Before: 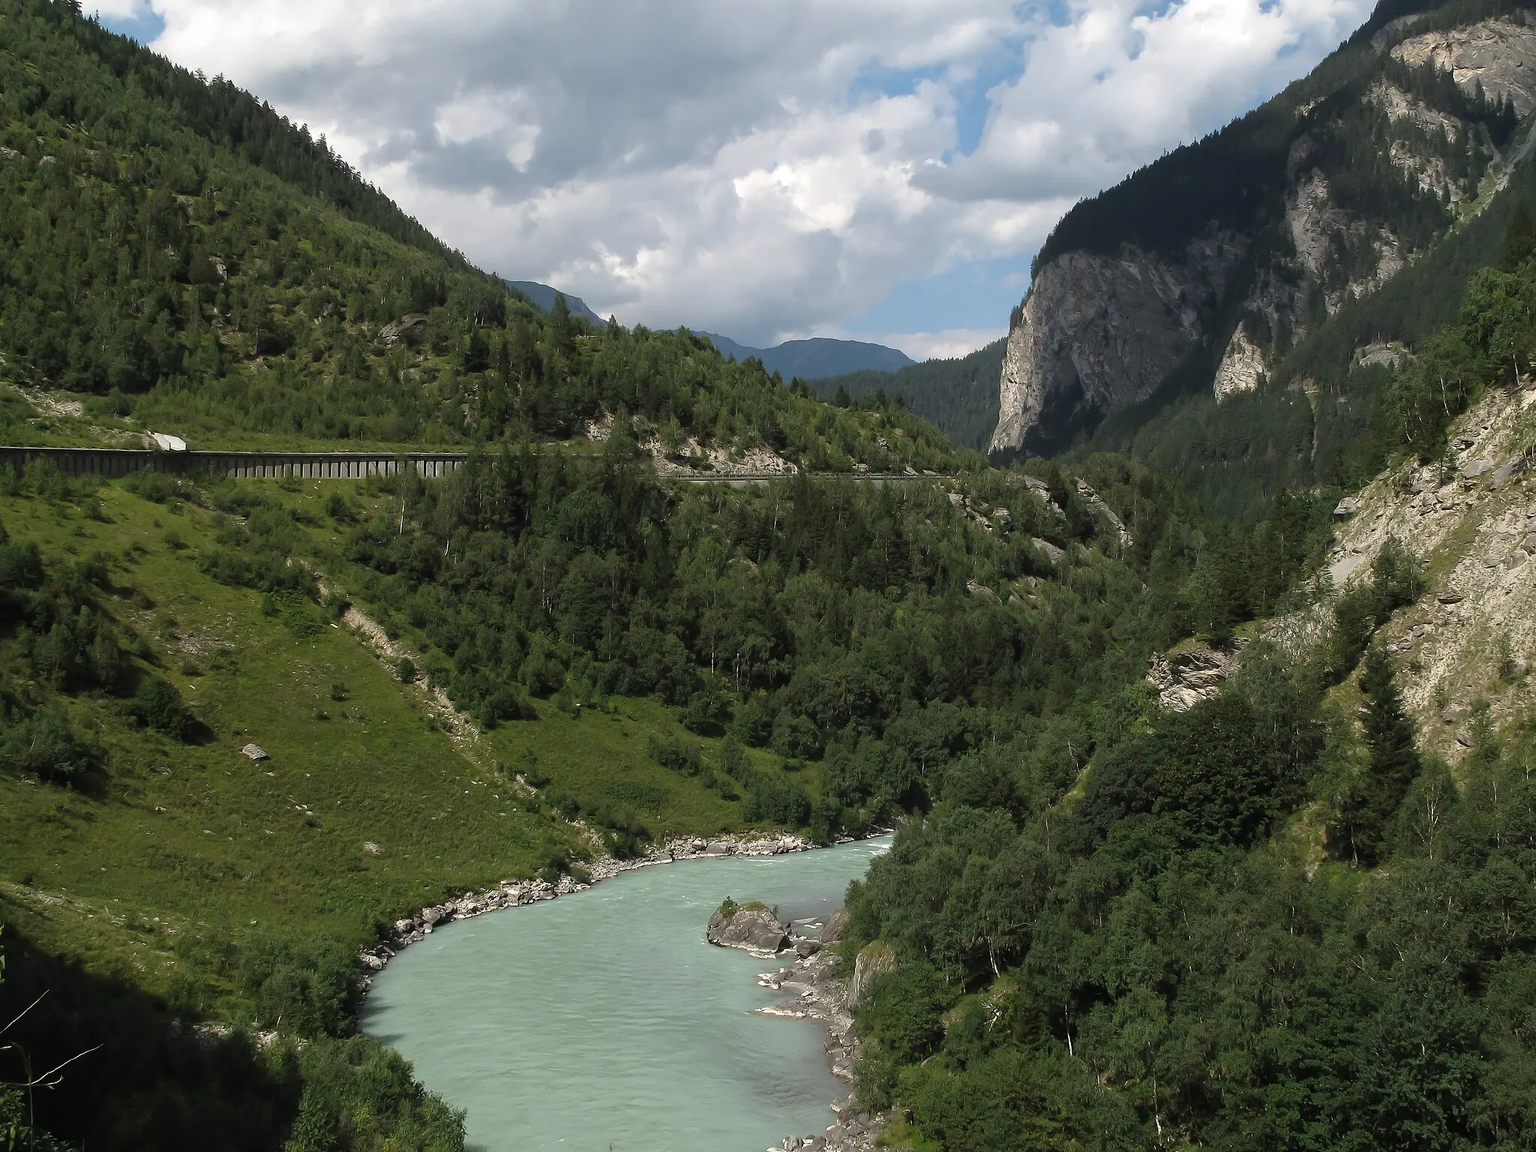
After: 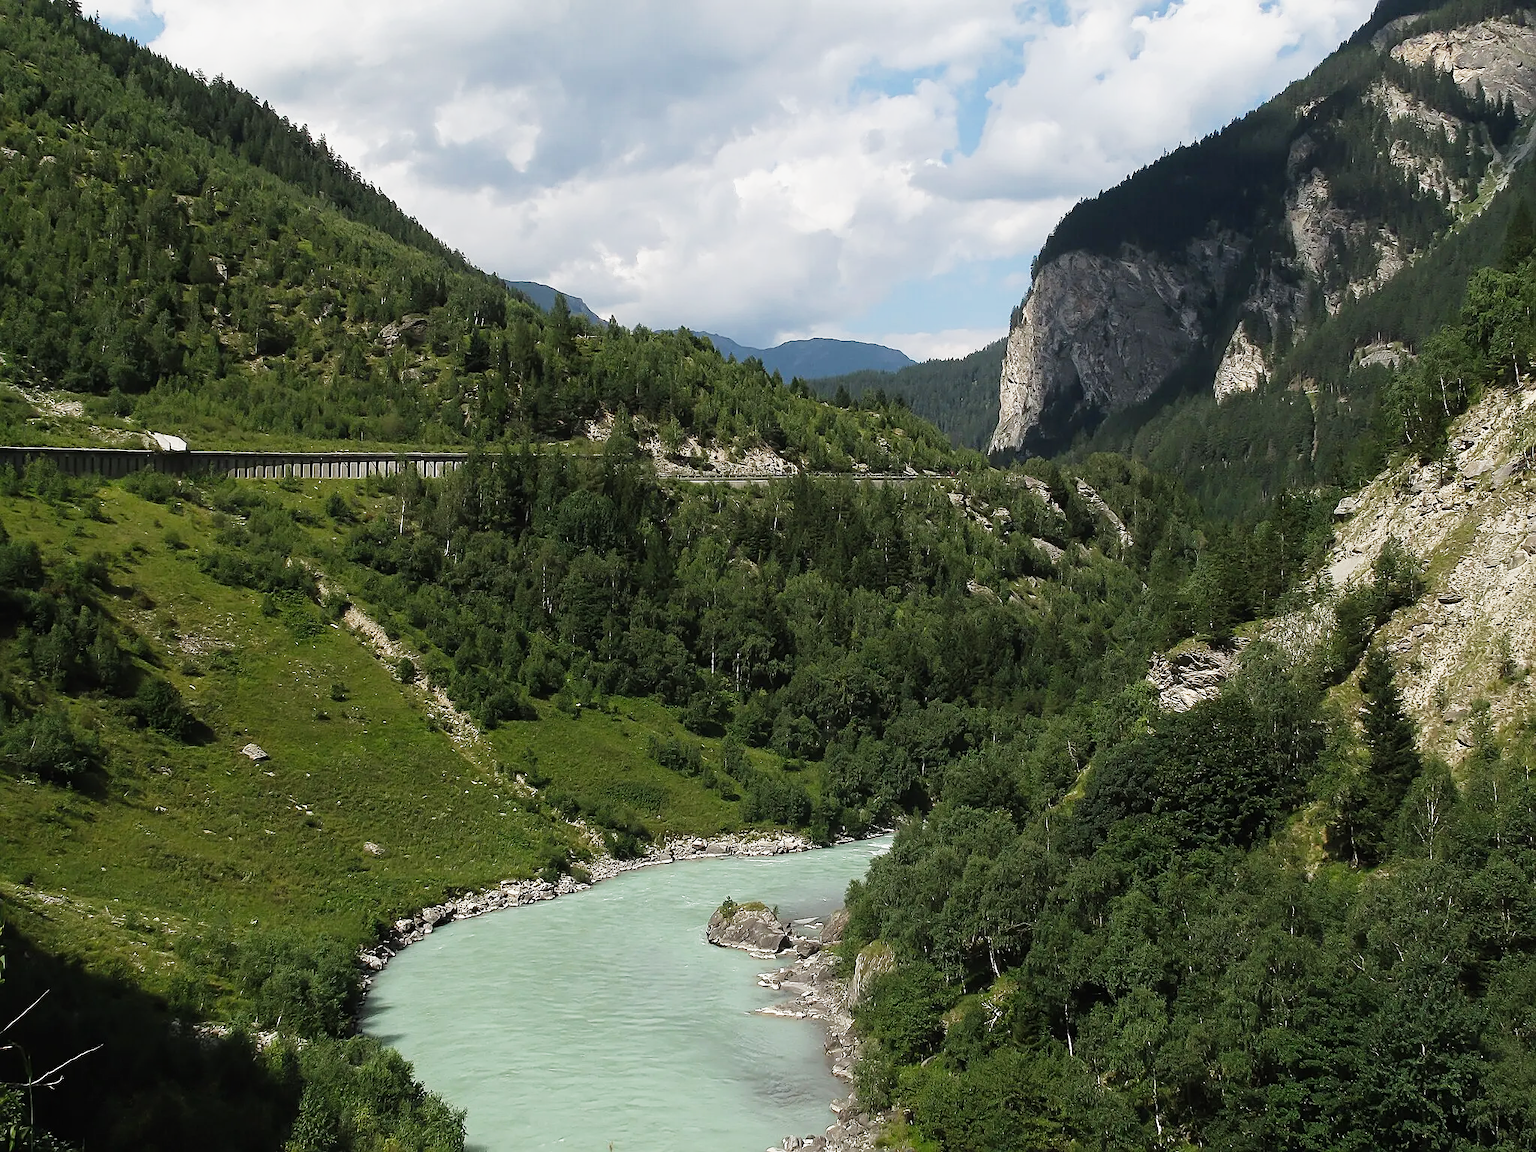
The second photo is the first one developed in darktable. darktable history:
sharpen: amount 0.496
tone curve: curves: ch0 [(0, 0) (0.091, 0.075) (0.389, 0.441) (0.696, 0.808) (0.844, 0.908) (0.909, 0.942) (1, 0.973)]; ch1 [(0, 0) (0.437, 0.404) (0.48, 0.486) (0.5, 0.5) (0.529, 0.556) (0.58, 0.606) (0.616, 0.654) (1, 1)]; ch2 [(0, 0) (0.442, 0.415) (0.5, 0.5) (0.535, 0.567) (0.585, 0.632) (1, 1)], preserve colors none
